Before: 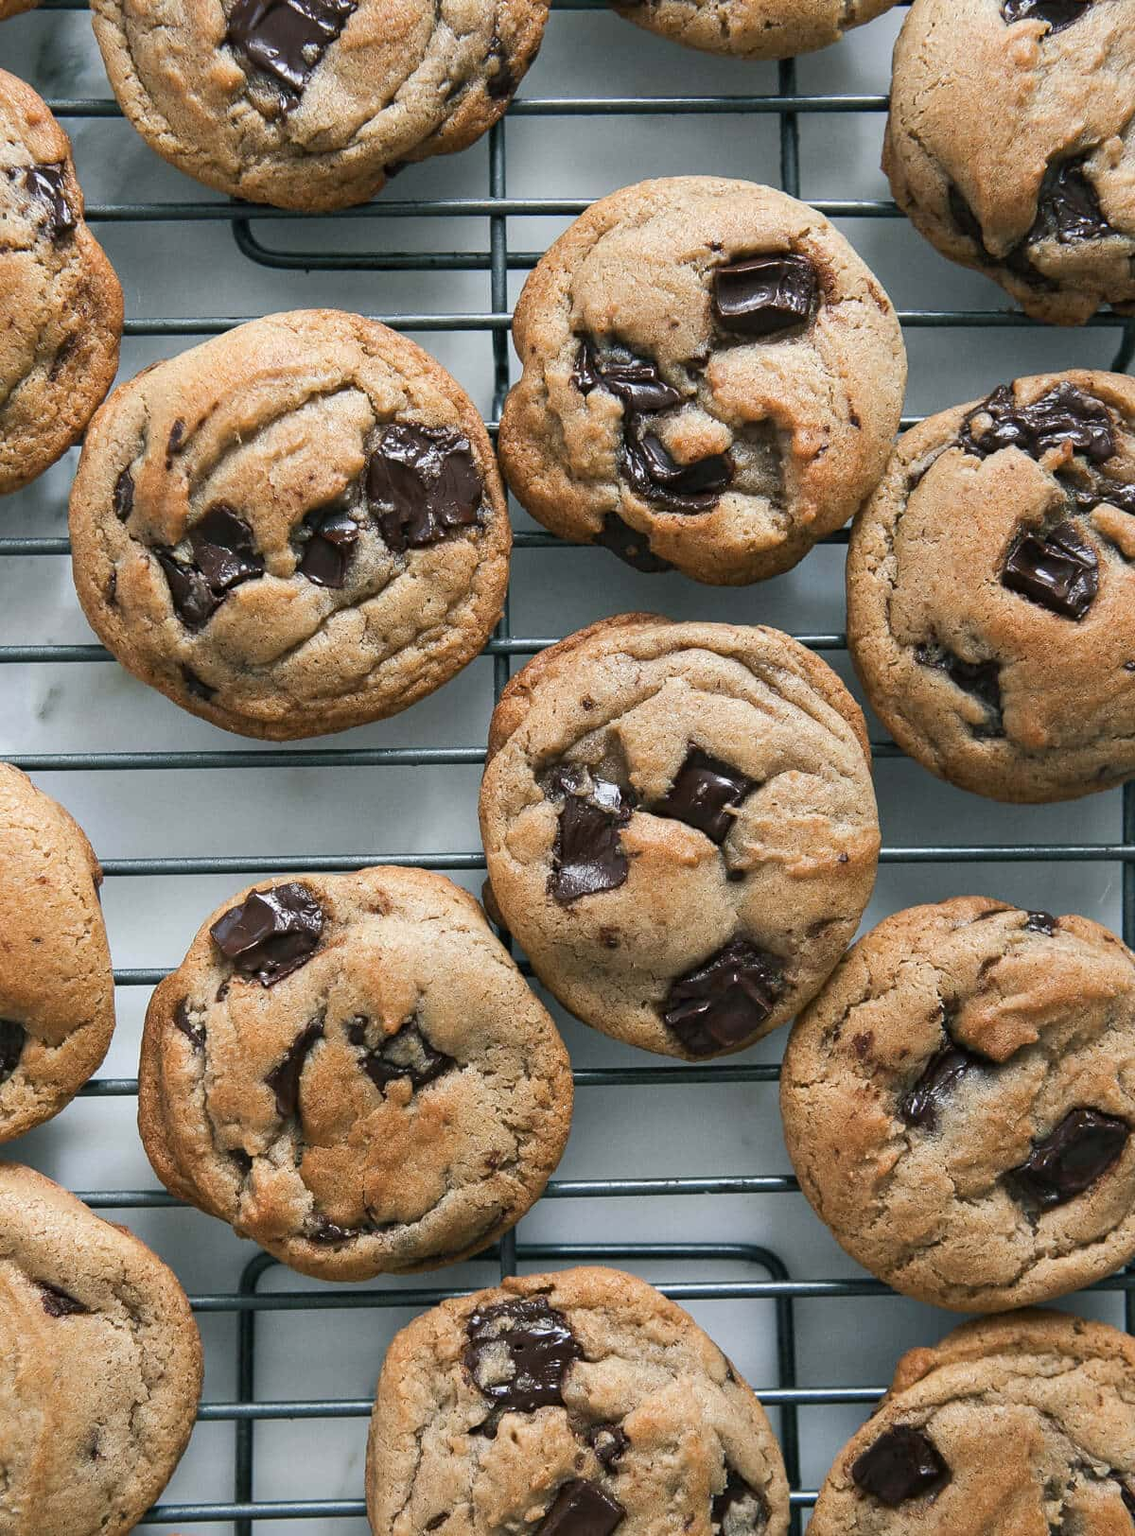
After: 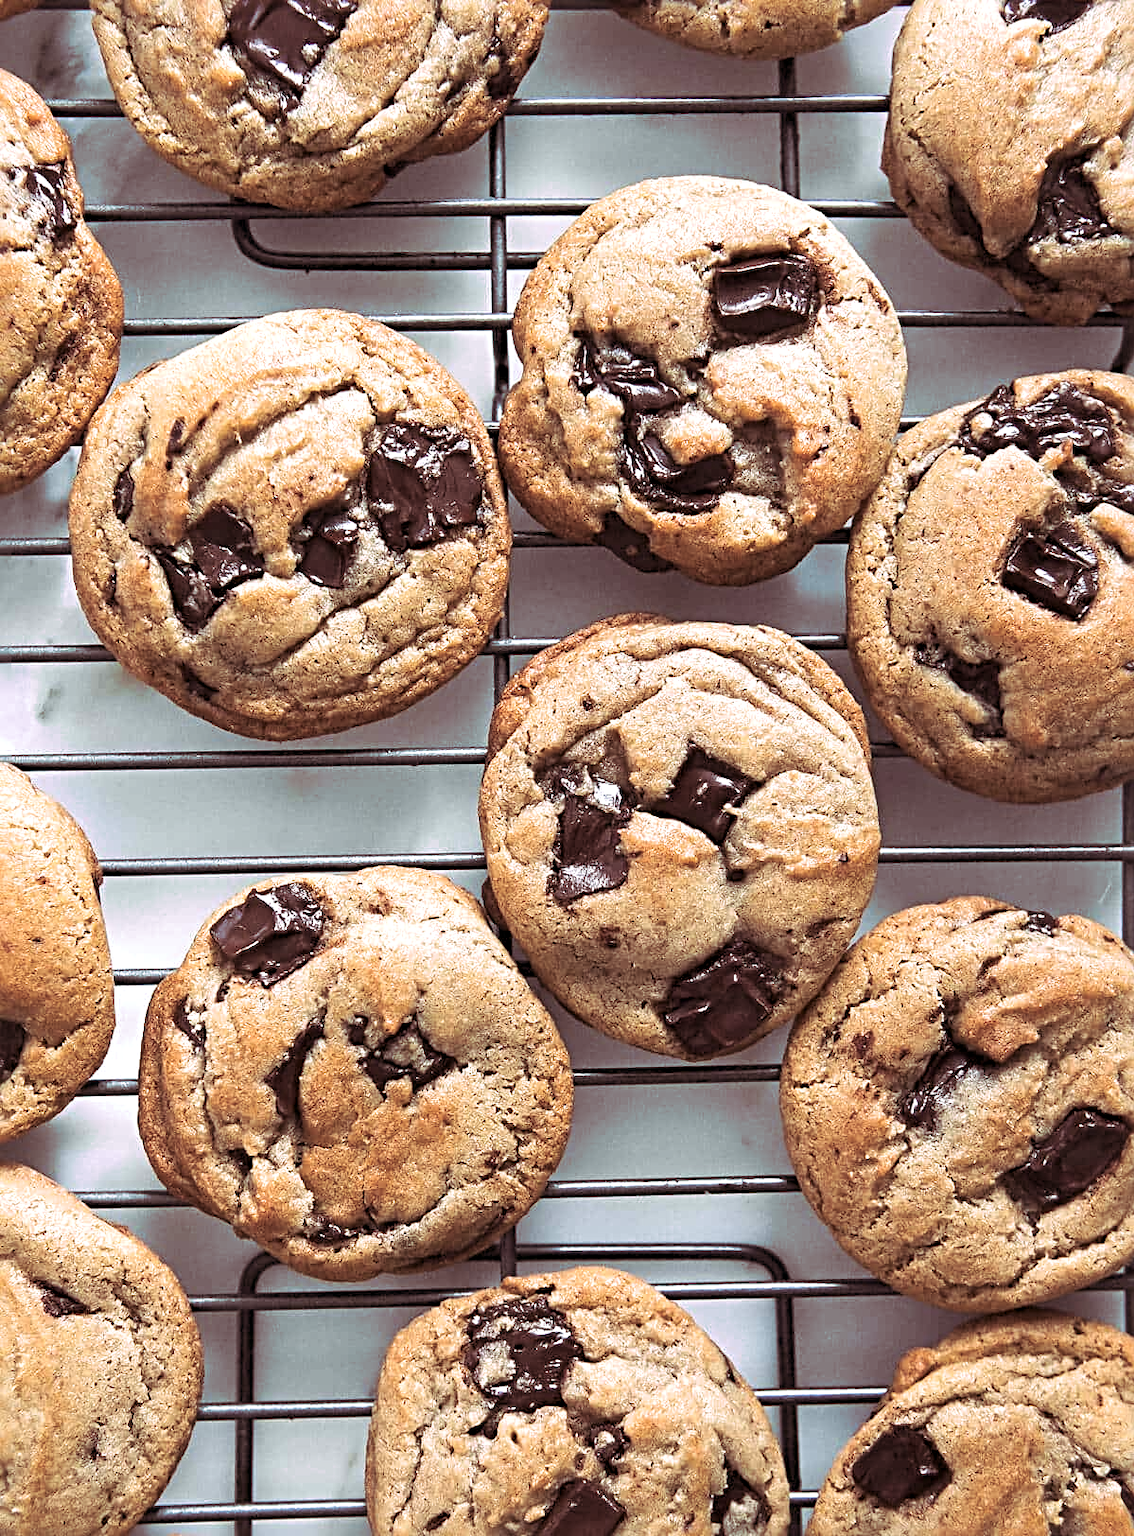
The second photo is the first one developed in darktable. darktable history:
sharpen: radius 4.883
split-toning: highlights › hue 298.8°, highlights › saturation 0.73, compress 41.76%
exposure: exposure 0.6 EV, compensate highlight preservation false
